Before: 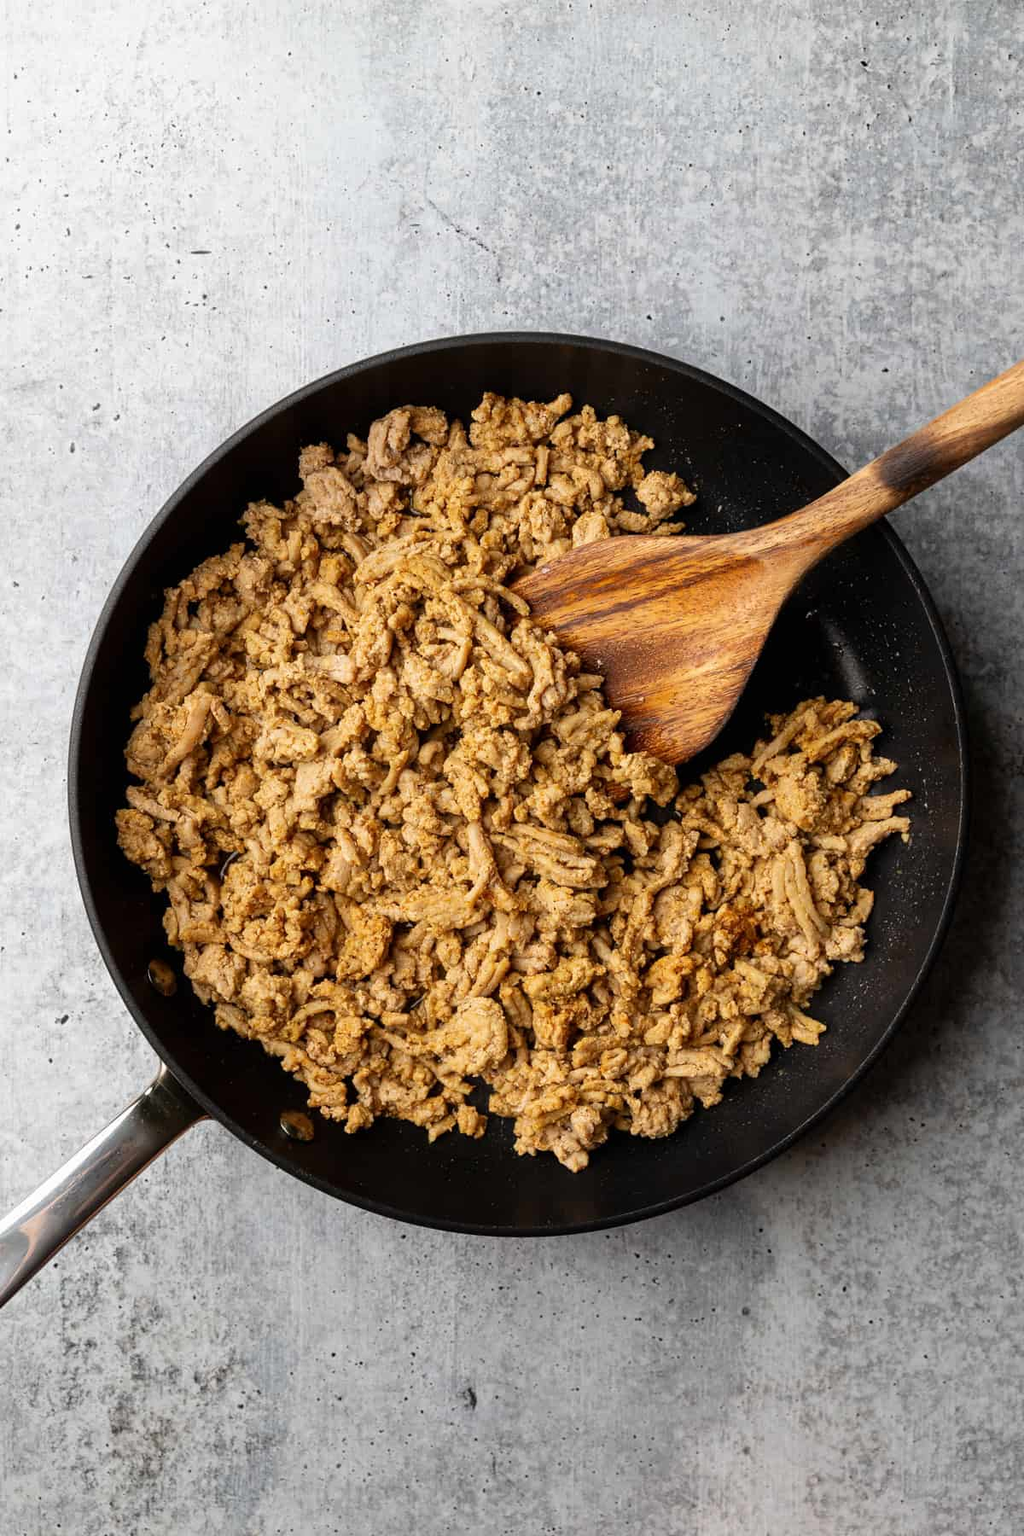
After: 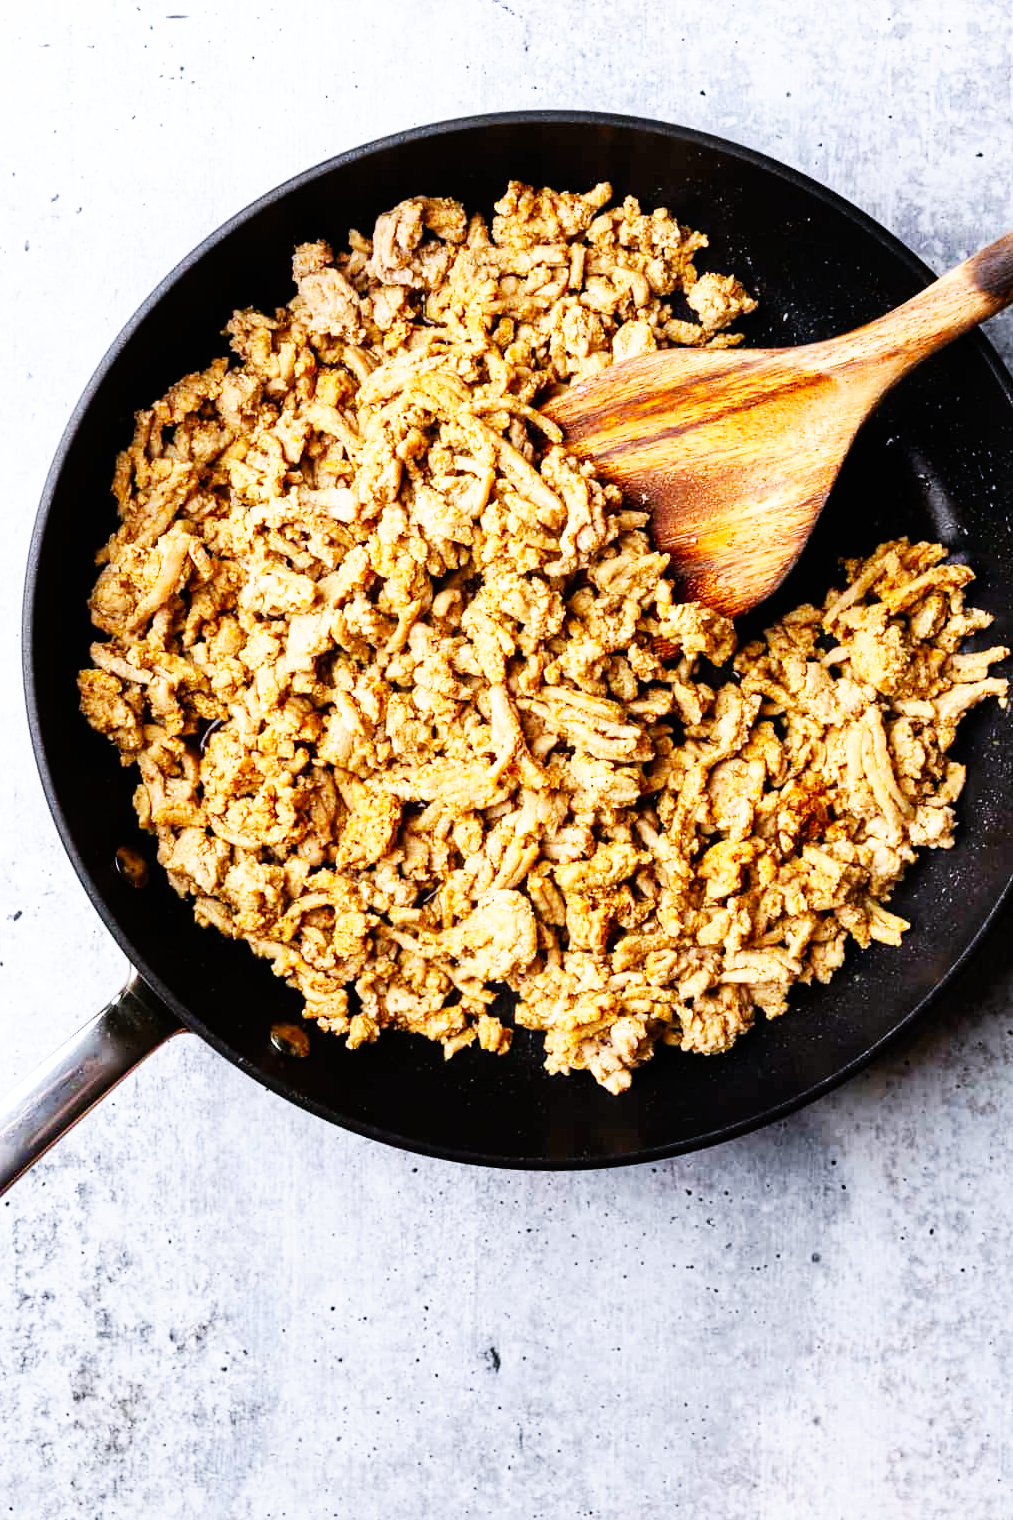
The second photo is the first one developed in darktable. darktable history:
crop and rotate: left 4.842%, top 15.51%, right 10.668%
white balance: red 0.967, blue 1.119, emerald 0.756
base curve: curves: ch0 [(0, 0) (0.007, 0.004) (0.027, 0.03) (0.046, 0.07) (0.207, 0.54) (0.442, 0.872) (0.673, 0.972) (1, 1)], preserve colors none
